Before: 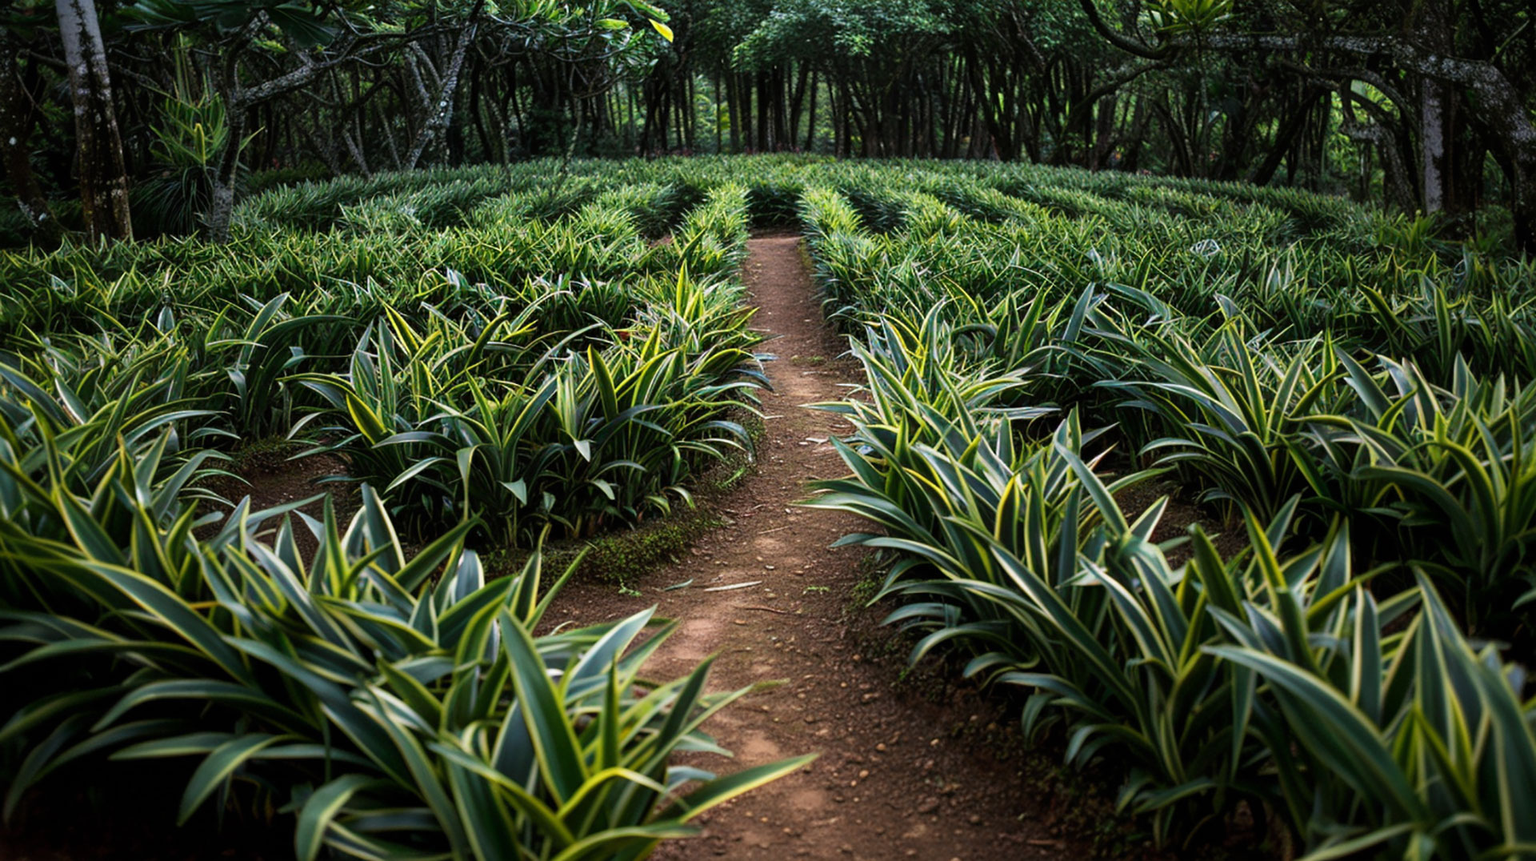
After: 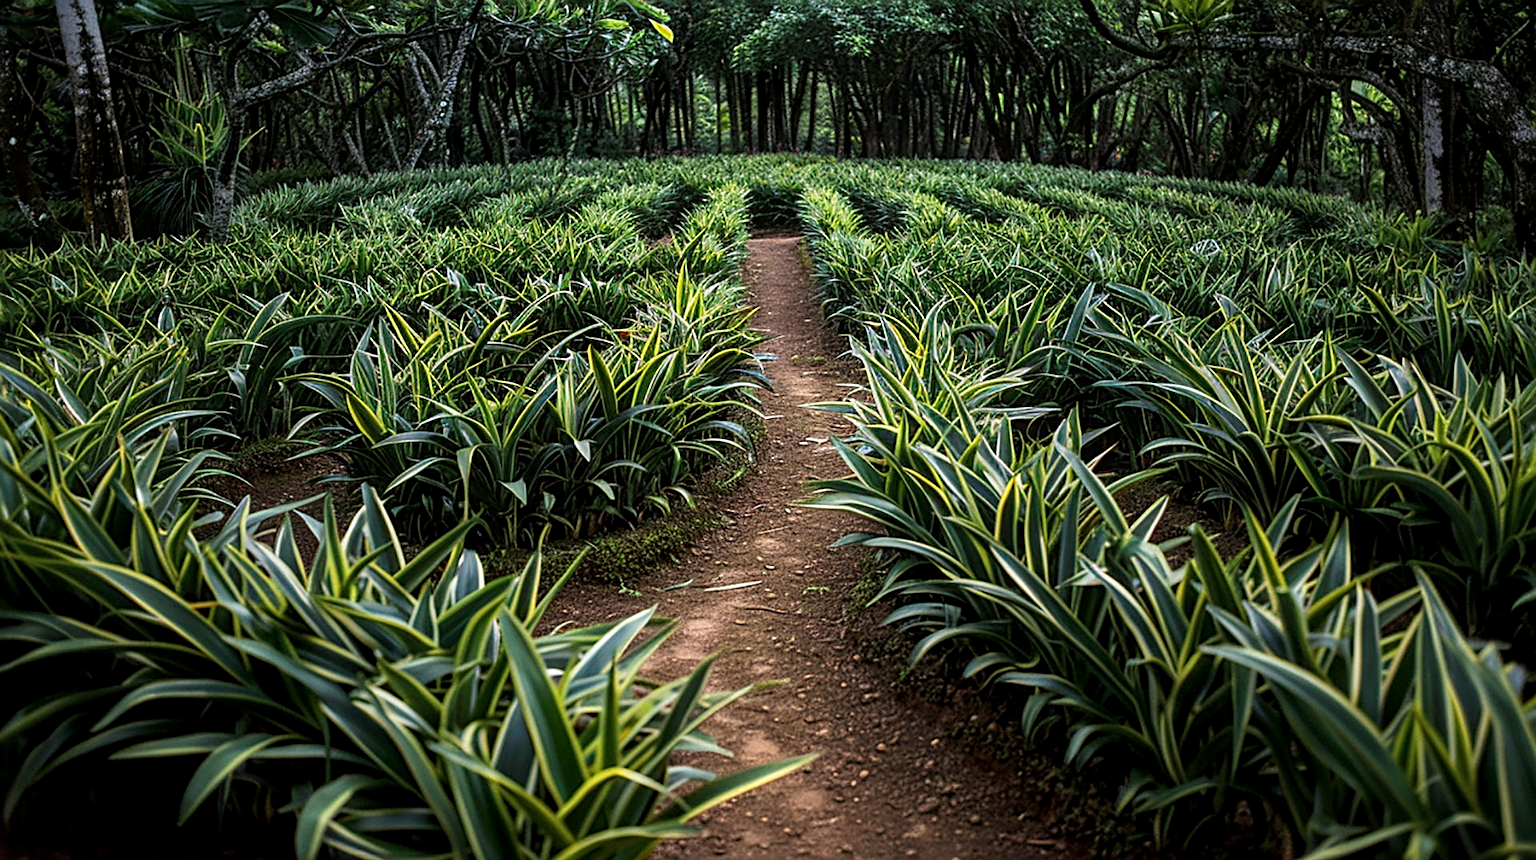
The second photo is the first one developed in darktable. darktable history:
exposure: compensate highlight preservation false
sharpen: radius 2.531, amount 0.628
local contrast: on, module defaults
